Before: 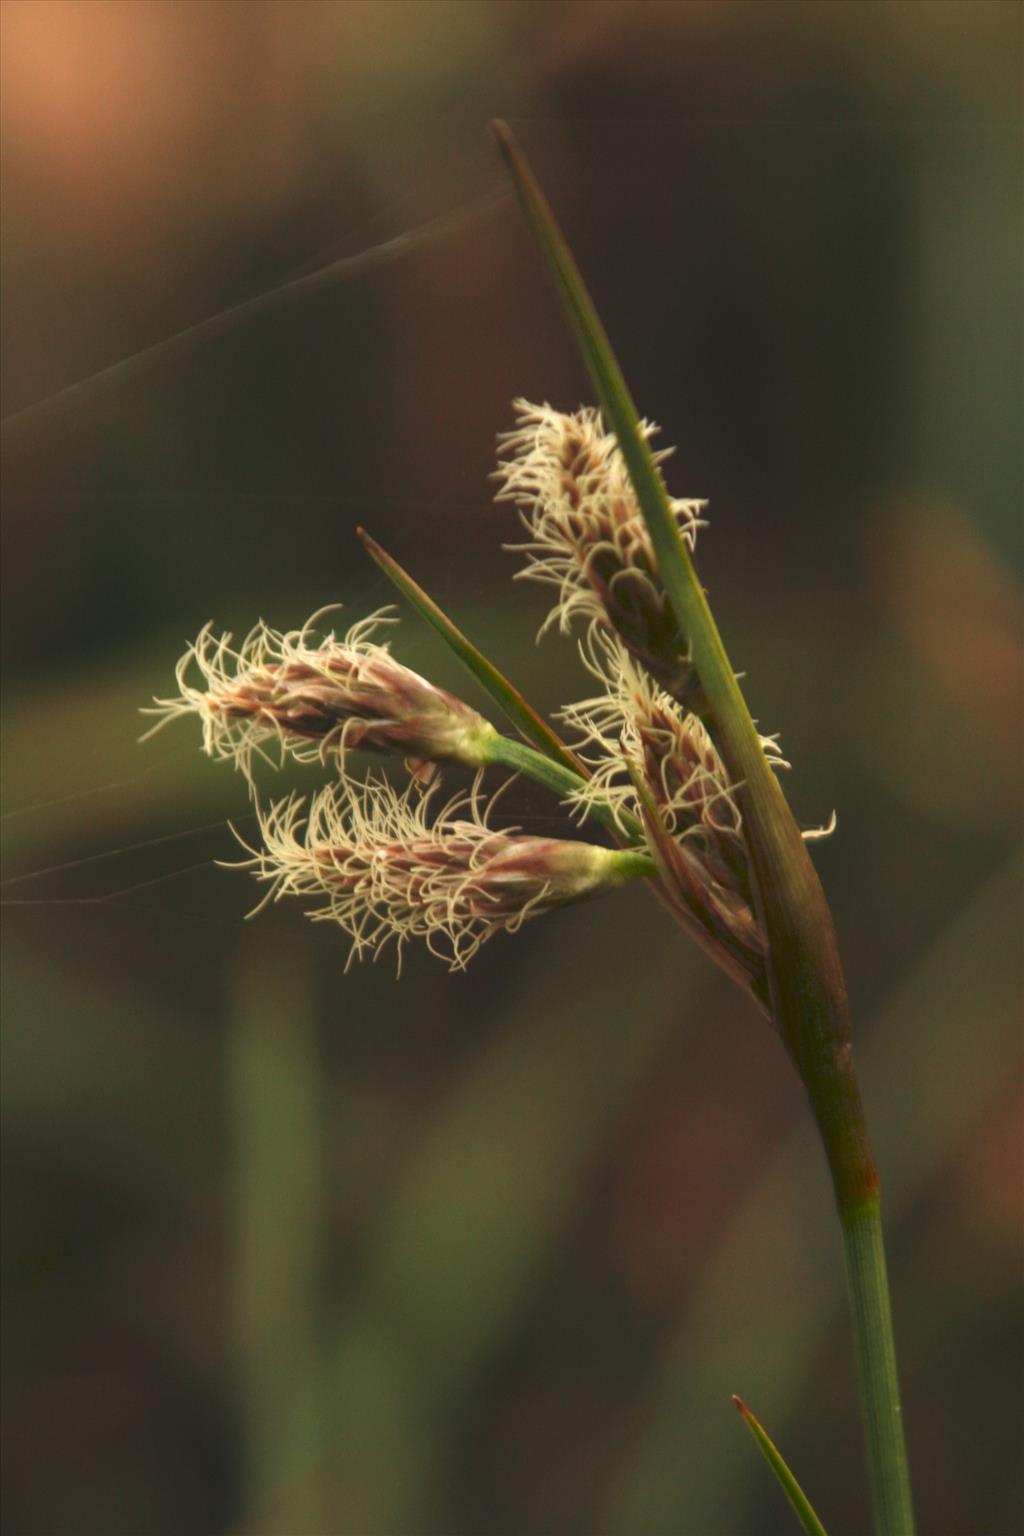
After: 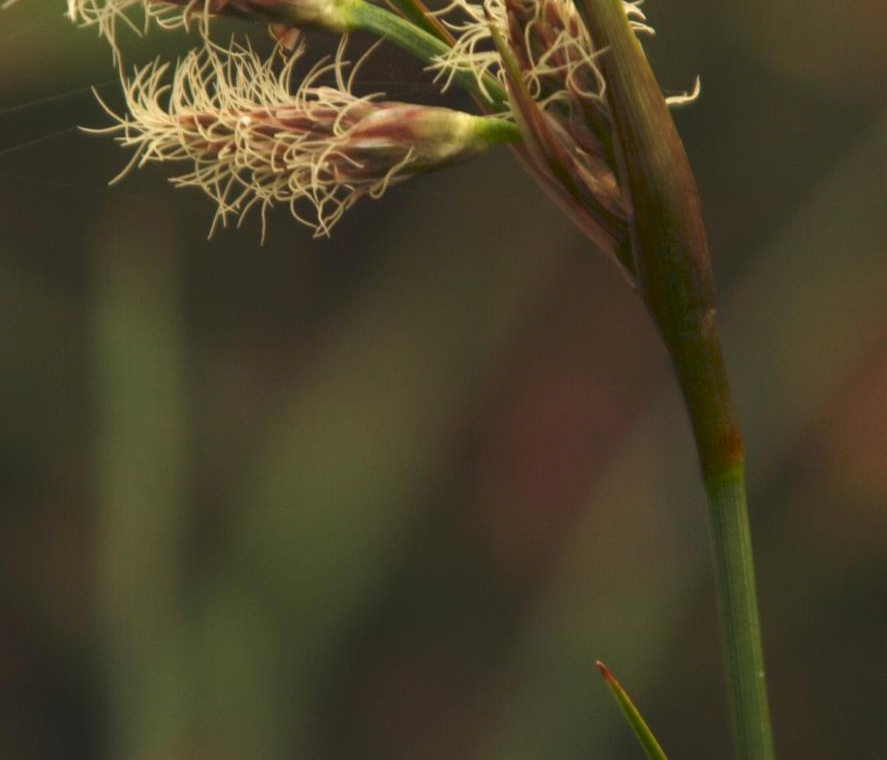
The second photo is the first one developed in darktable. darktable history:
exposure: black level correction 0.001, compensate exposure bias true, compensate highlight preservation false
crop and rotate: left 13.316%, top 47.804%, bottom 2.712%
